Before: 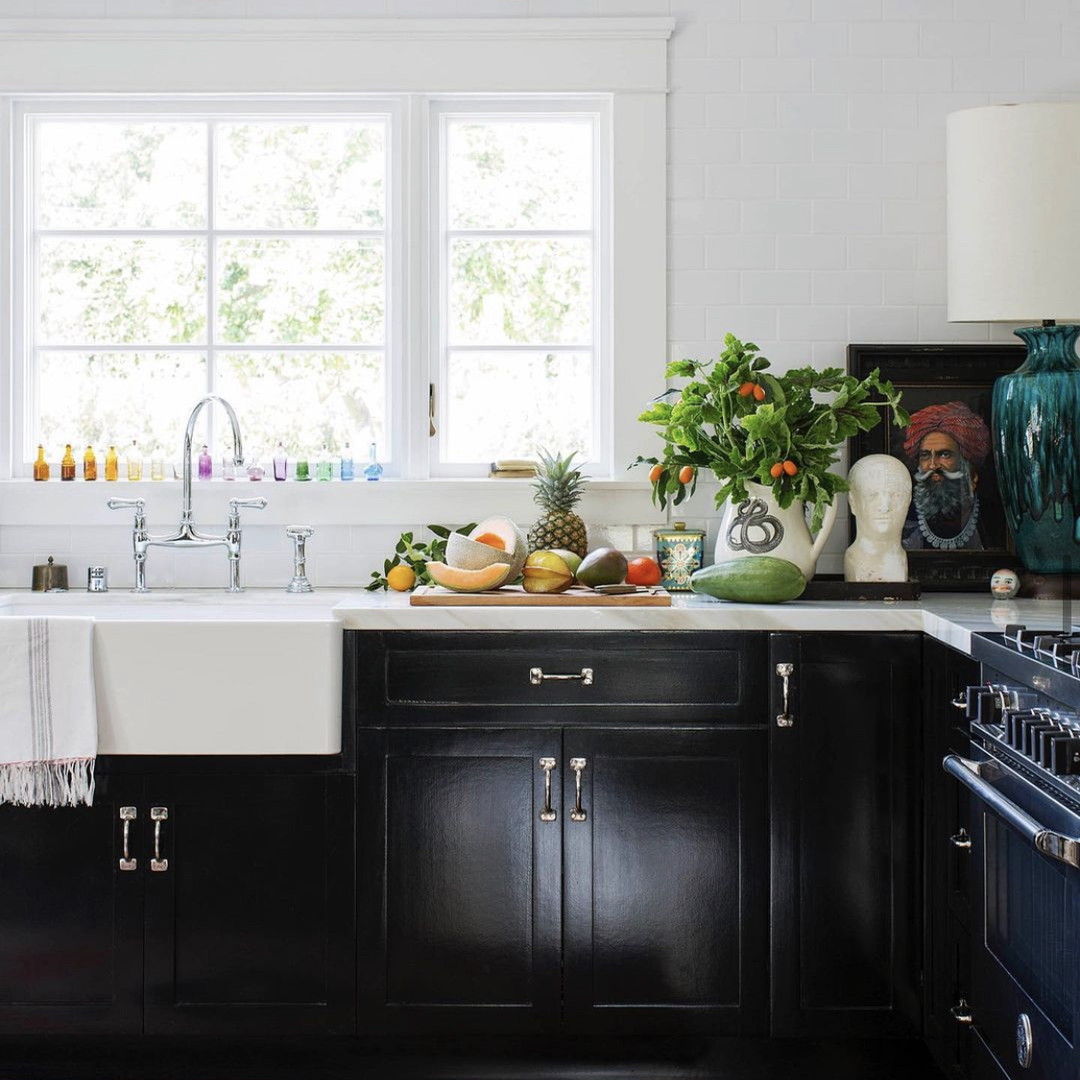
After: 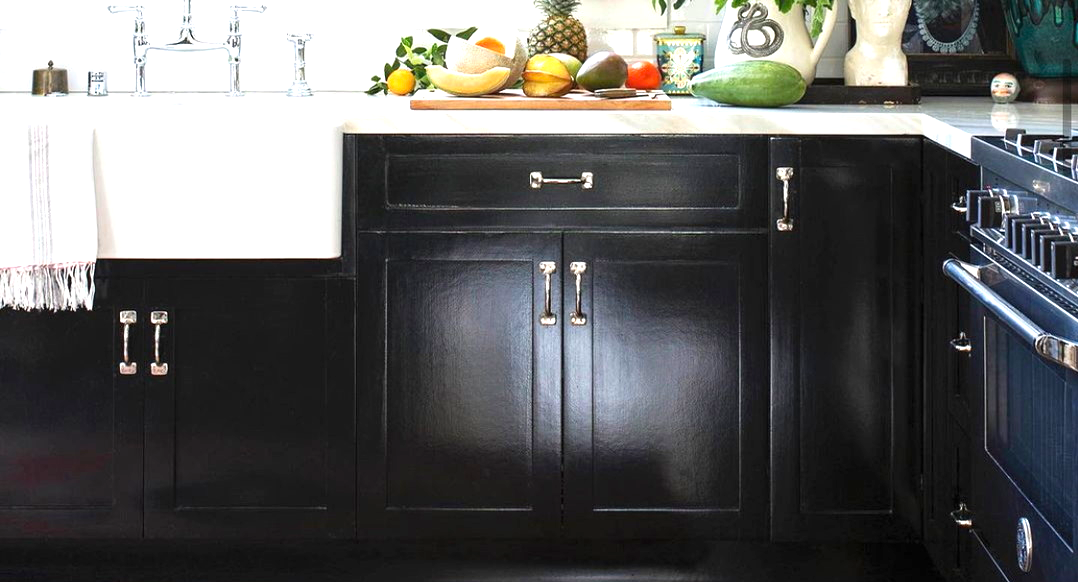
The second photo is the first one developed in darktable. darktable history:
crop and rotate: top 46.048%, right 0.116%
exposure: black level correction 0, exposure 1.001 EV, compensate highlight preservation false
